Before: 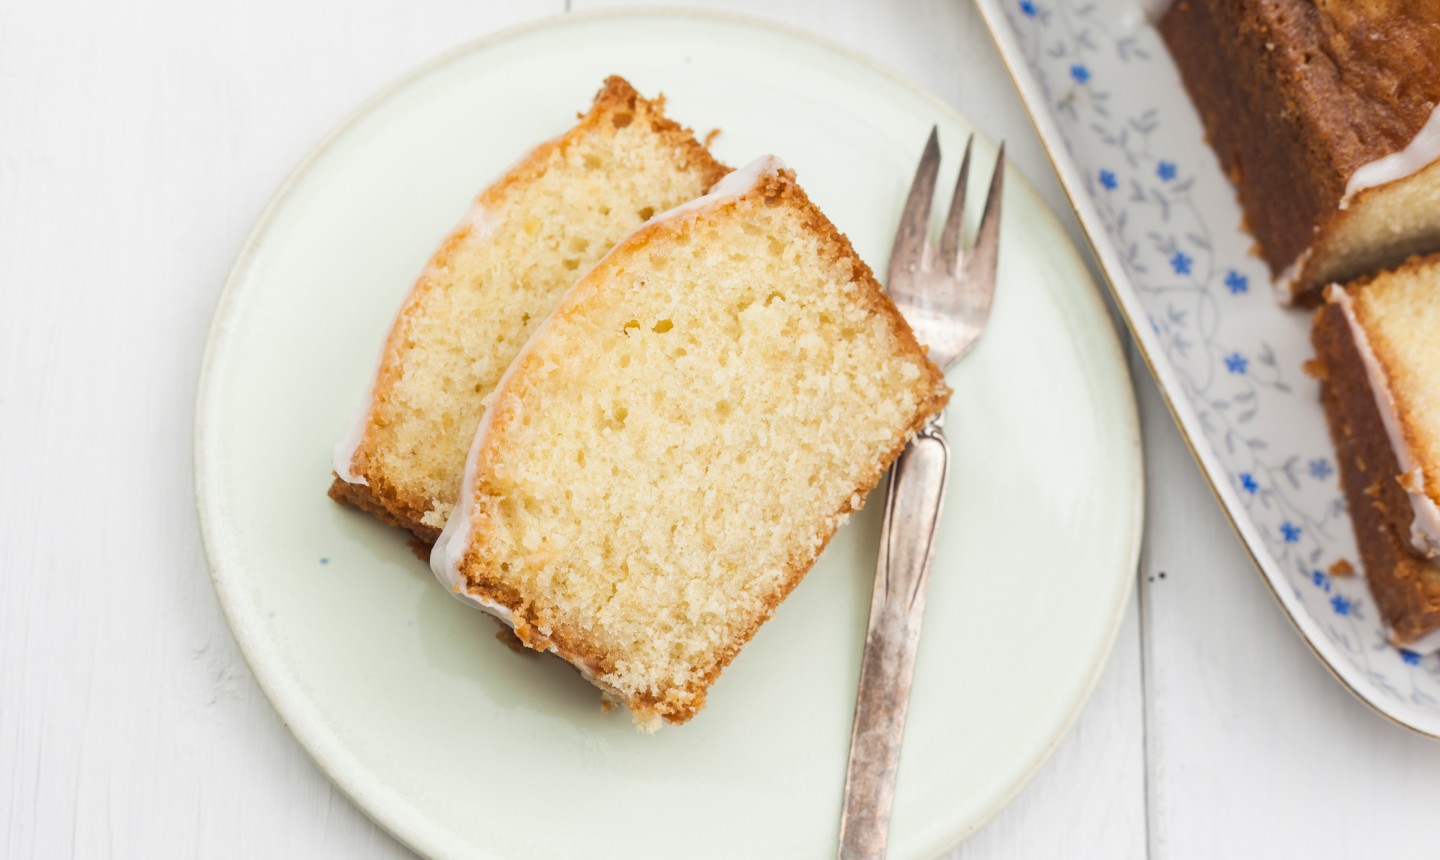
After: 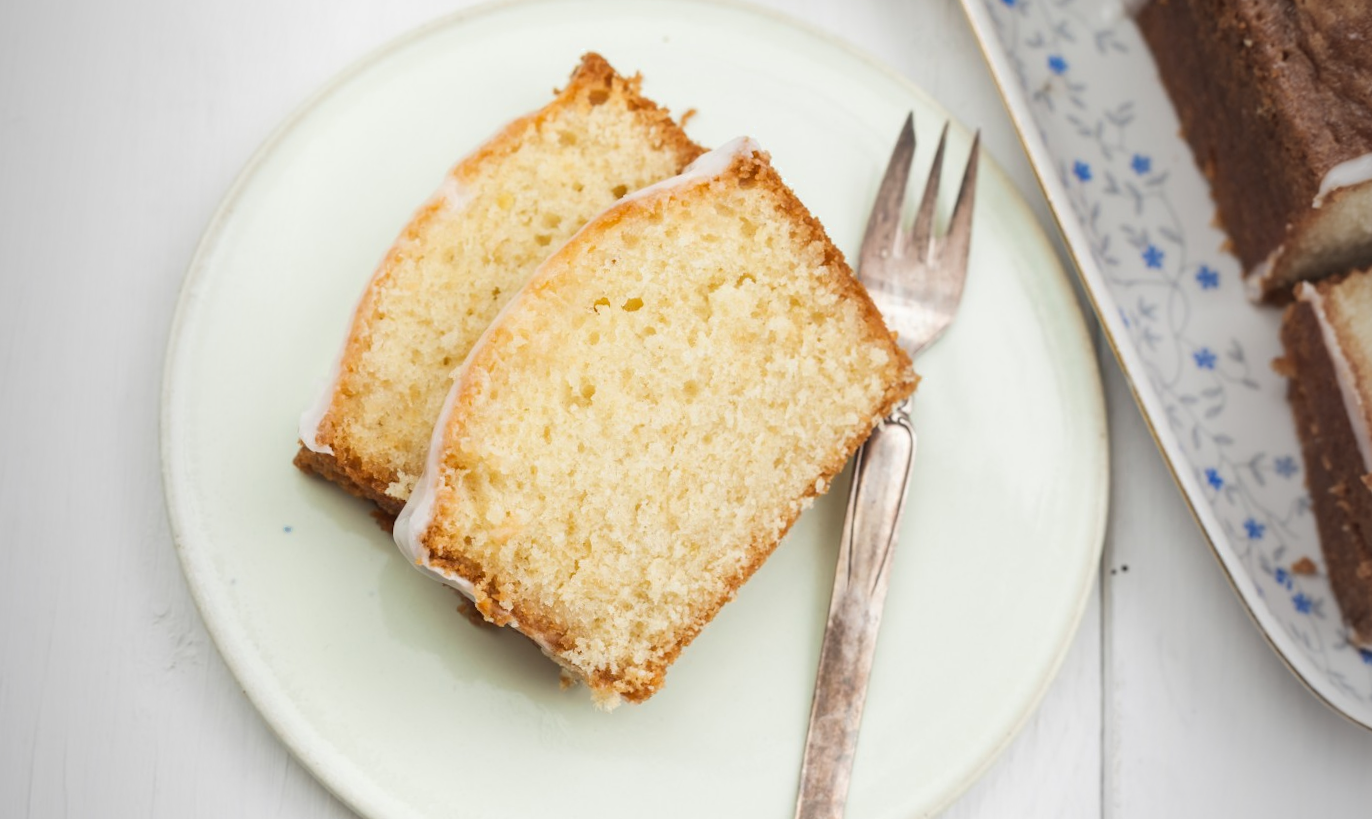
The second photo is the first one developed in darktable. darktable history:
crop and rotate: angle -1.69°
vignetting: fall-off start 97%, fall-off radius 100%, width/height ratio 0.609, unbound false
color zones: curves: ch0 [(0.25, 0.5) (0.423, 0.5) (0.443, 0.5) (0.521, 0.756) (0.568, 0.5) (0.576, 0.5) (0.75, 0.5)]; ch1 [(0.25, 0.5) (0.423, 0.5) (0.443, 0.5) (0.539, 0.873) (0.624, 0.565) (0.631, 0.5) (0.75, 0.5)]
